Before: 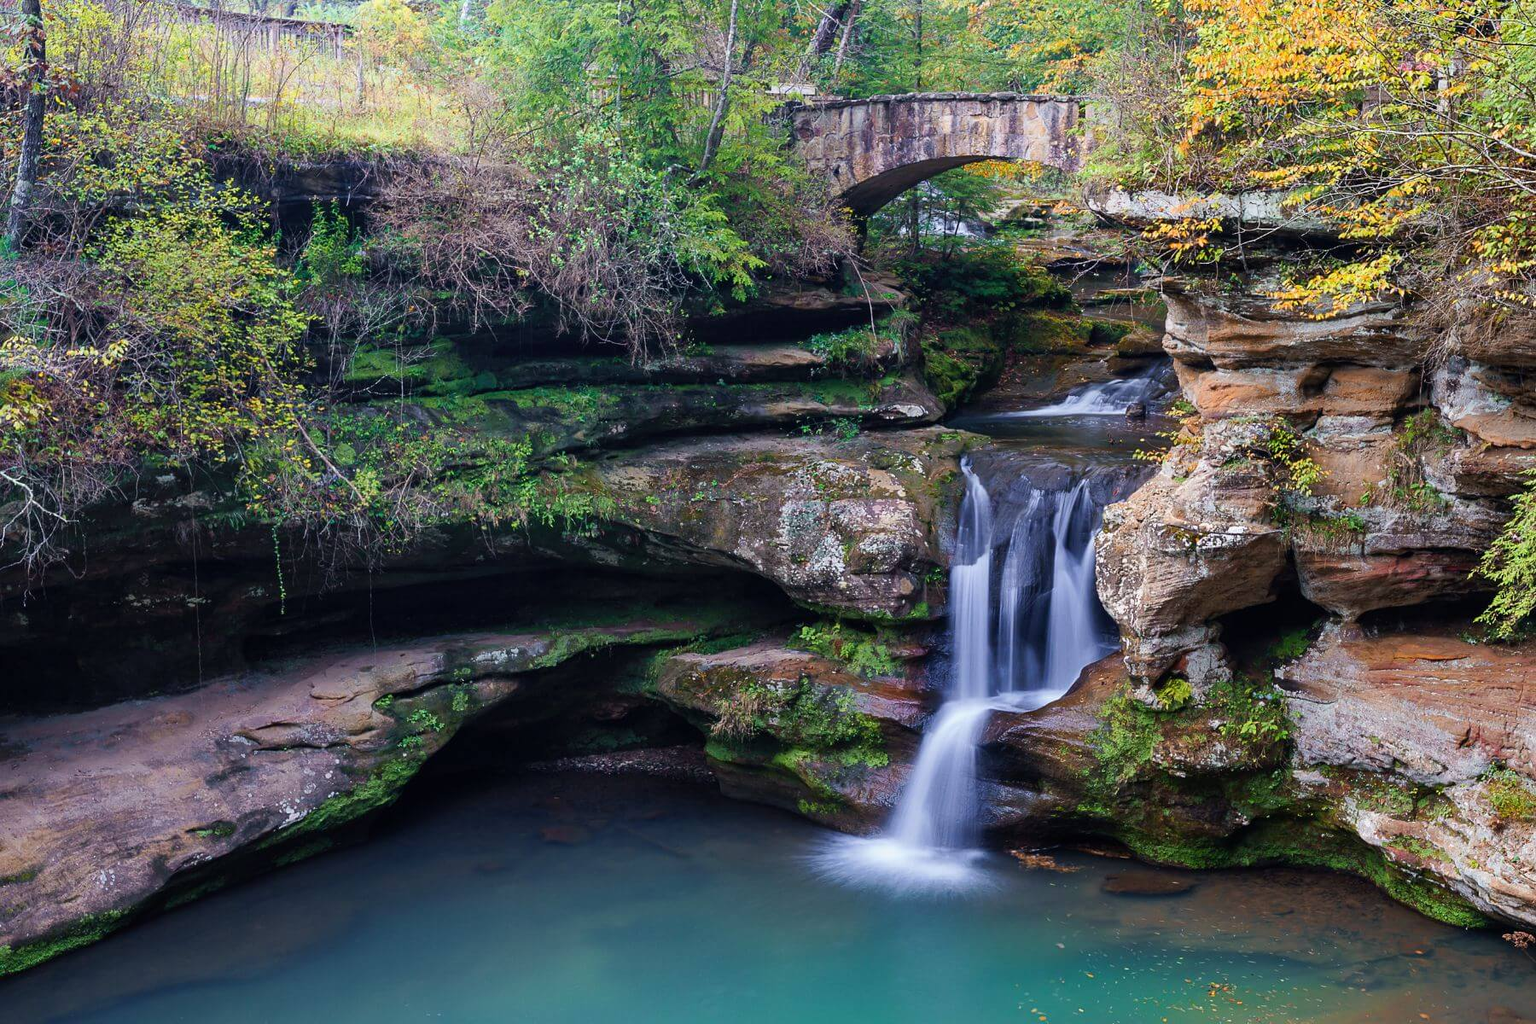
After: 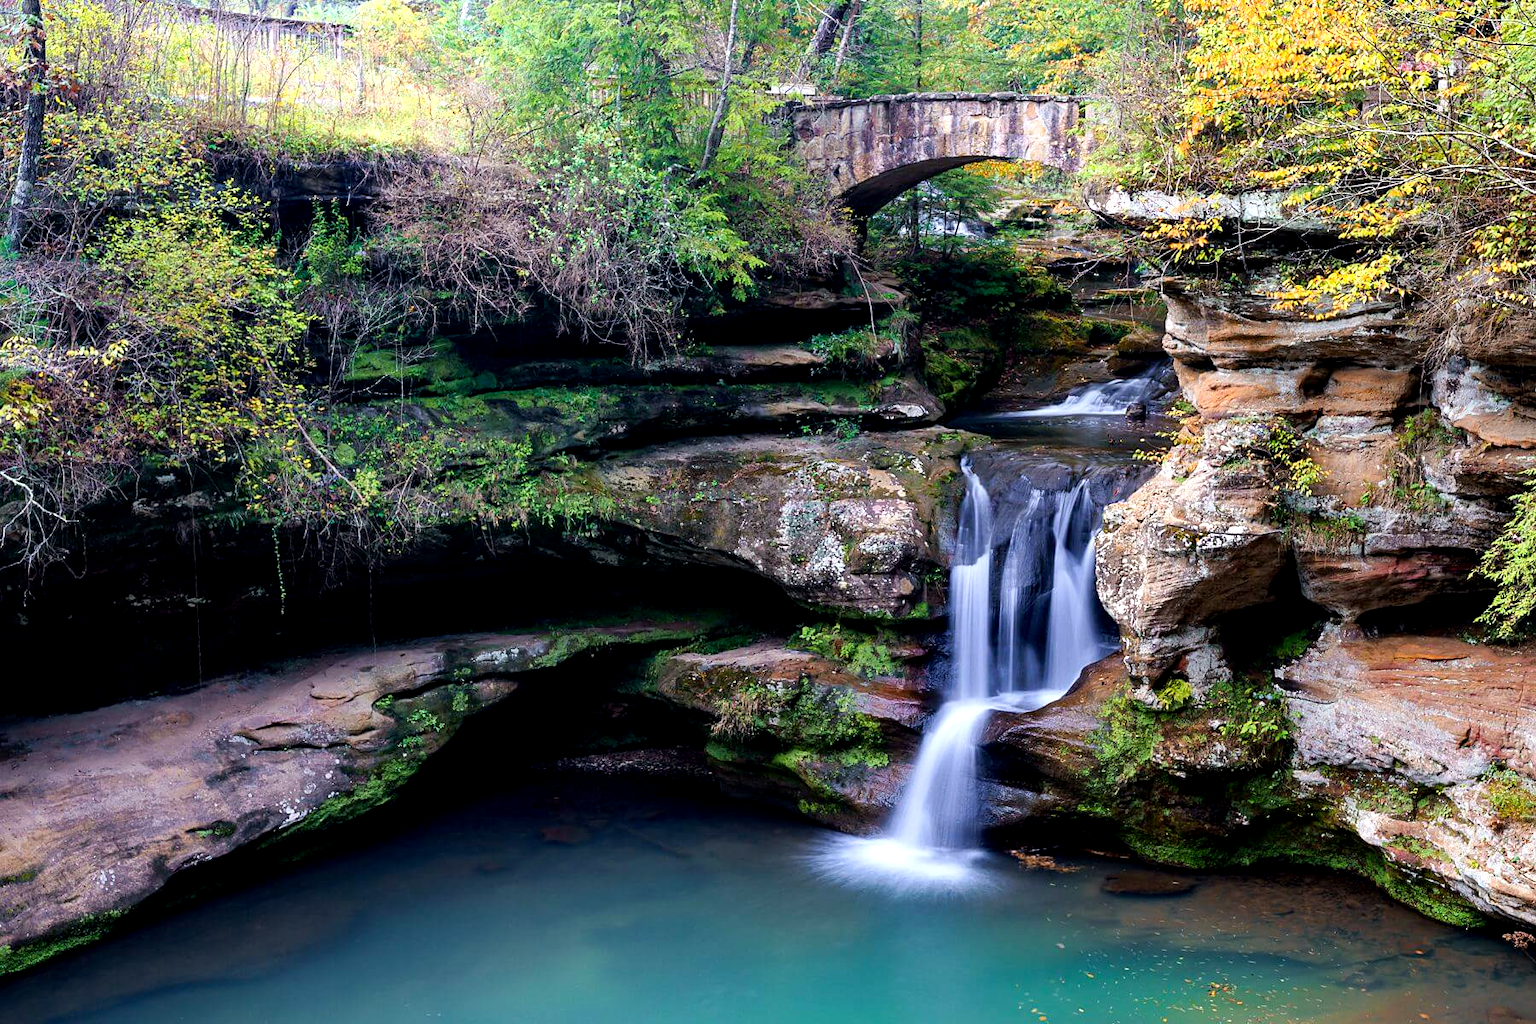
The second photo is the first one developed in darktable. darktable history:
tone equalizer: -8 EV -0.754 EV, -7 EV -0.724 EV, -6 EV -0.591 EV, -5 EV -0.406 EV, -3 EV 0.367 EV, -2 EV 0.6 EV, -1 EV 0.677 EV, +0 EV 0.732 EV
exposure: black level correction 0.009, exposure -0.166 EV, compensate highlight preservation false
